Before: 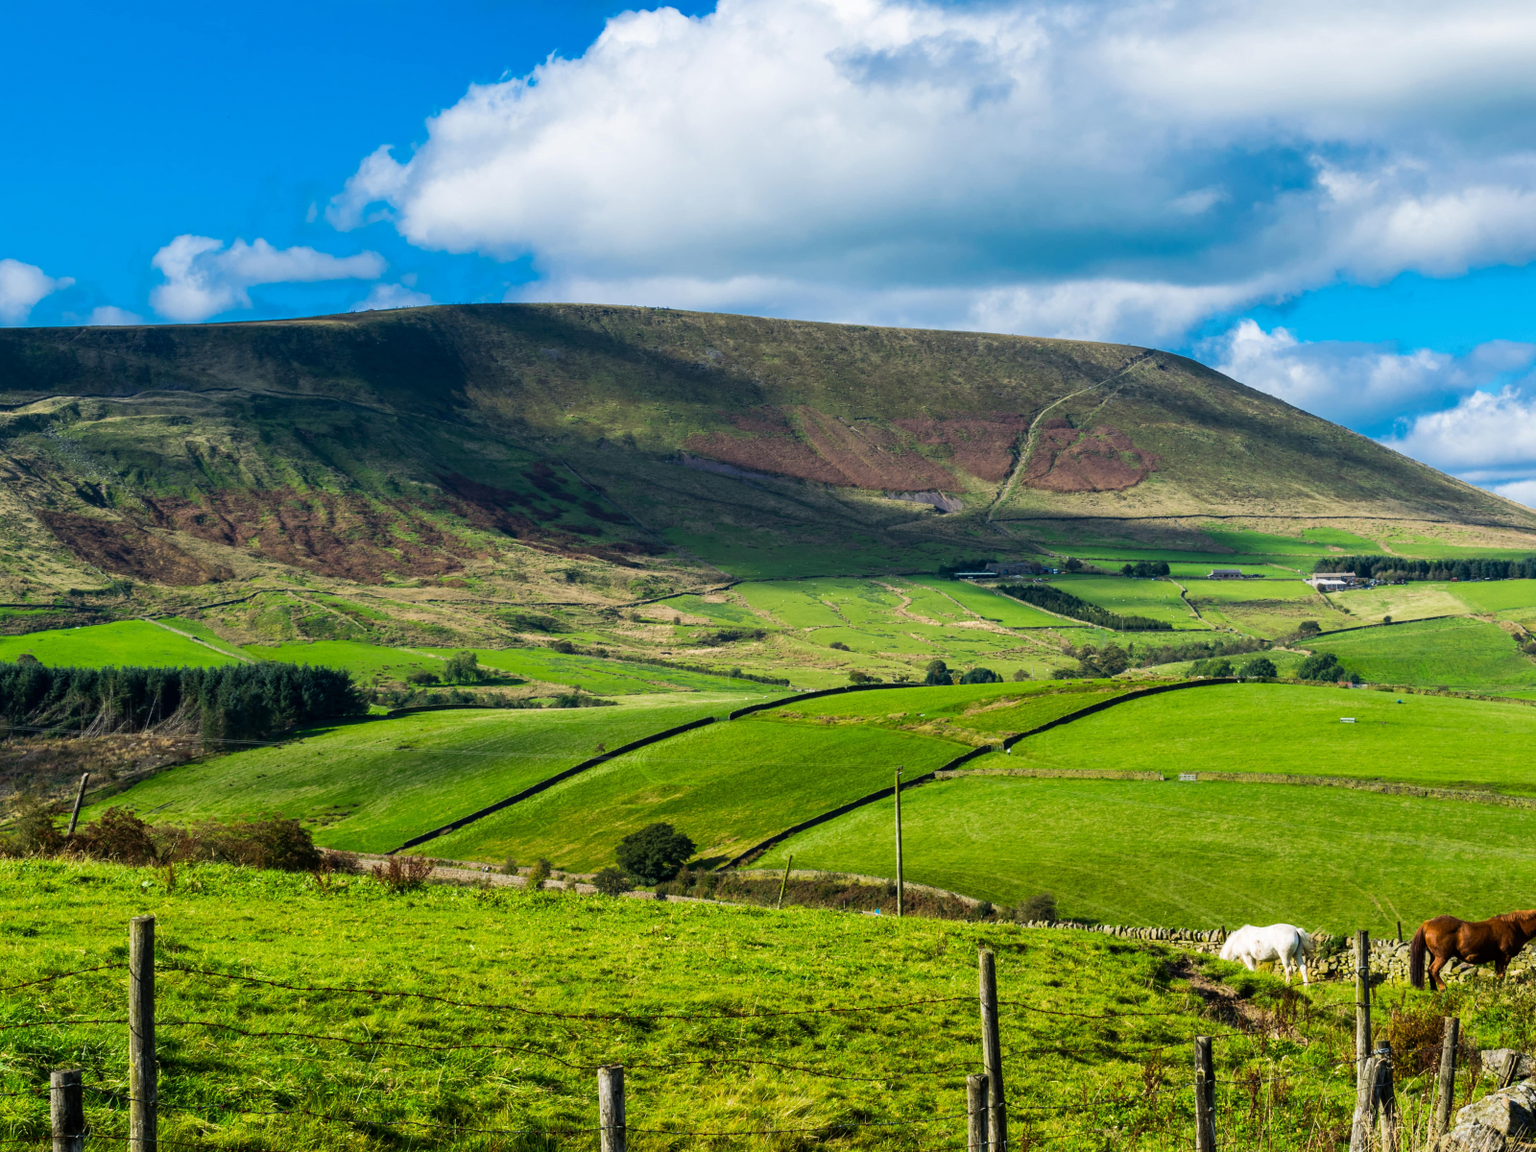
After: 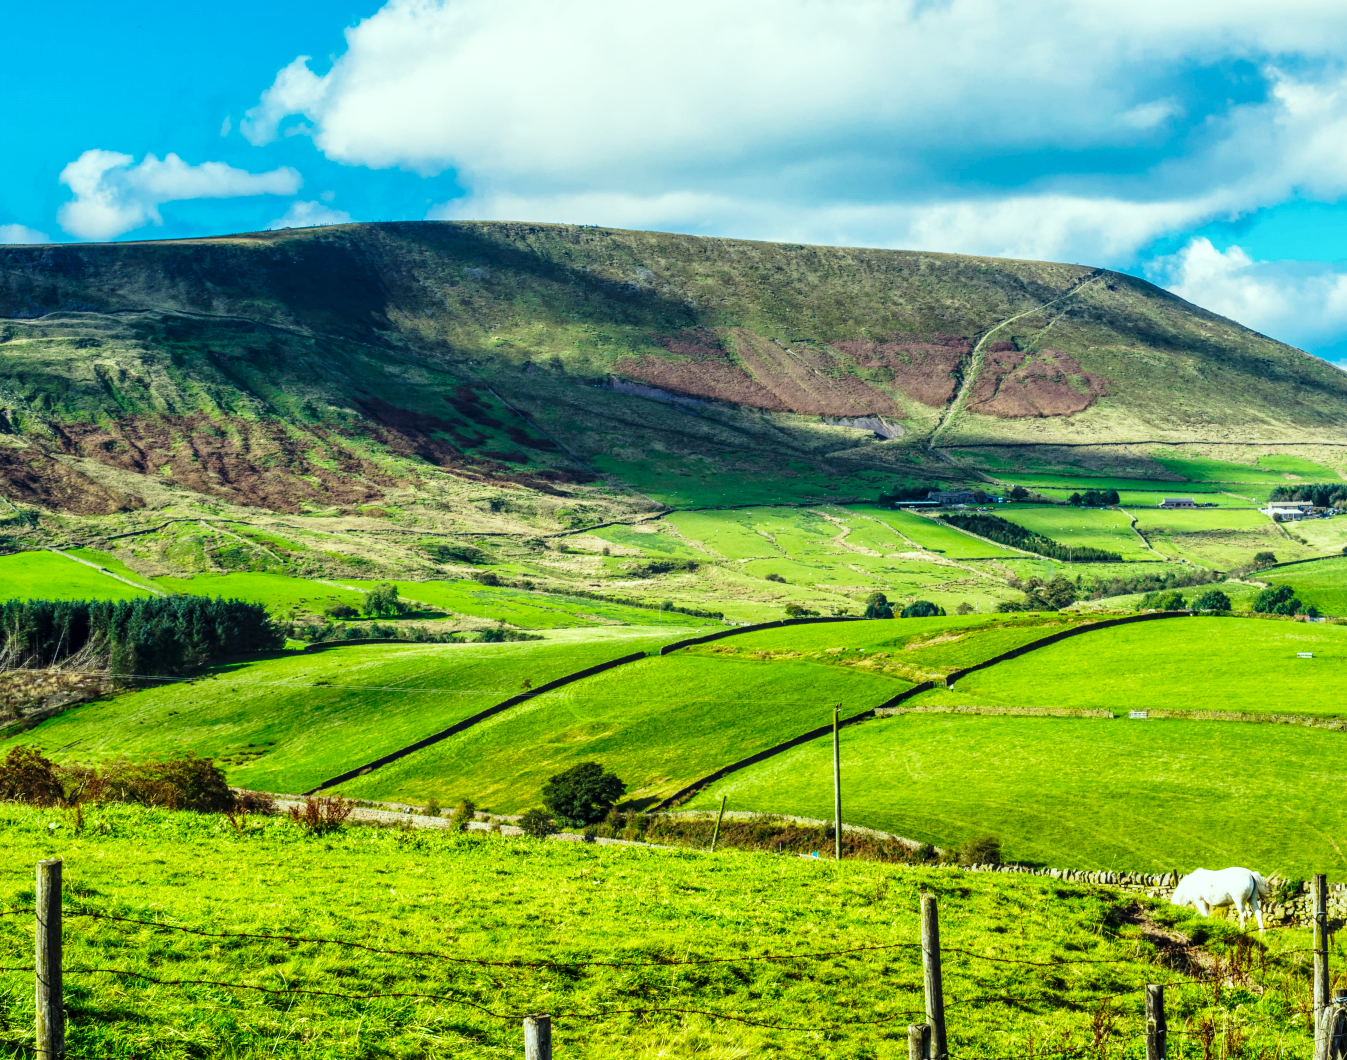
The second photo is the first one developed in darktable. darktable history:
tone equalizer: mask exposure compensation -0.502 EV
local contrast: on, module defaults
base curve: curves: ch0 [(0, 0) (0.028, 0.03) (0.121, 0.232) (0.46, 0.748) (0.859, 0.968) (1, 1)], preserve colors none
exposure: black level correction 0, compensate highlight preservation false
crop: left 6.222%, top 8%, right 9.528%, bottom 3.657%
shadows and highlights: shadows 25.49, highlights -24.87
color correction: highlights a* -8.51, highlights b* 3.12
